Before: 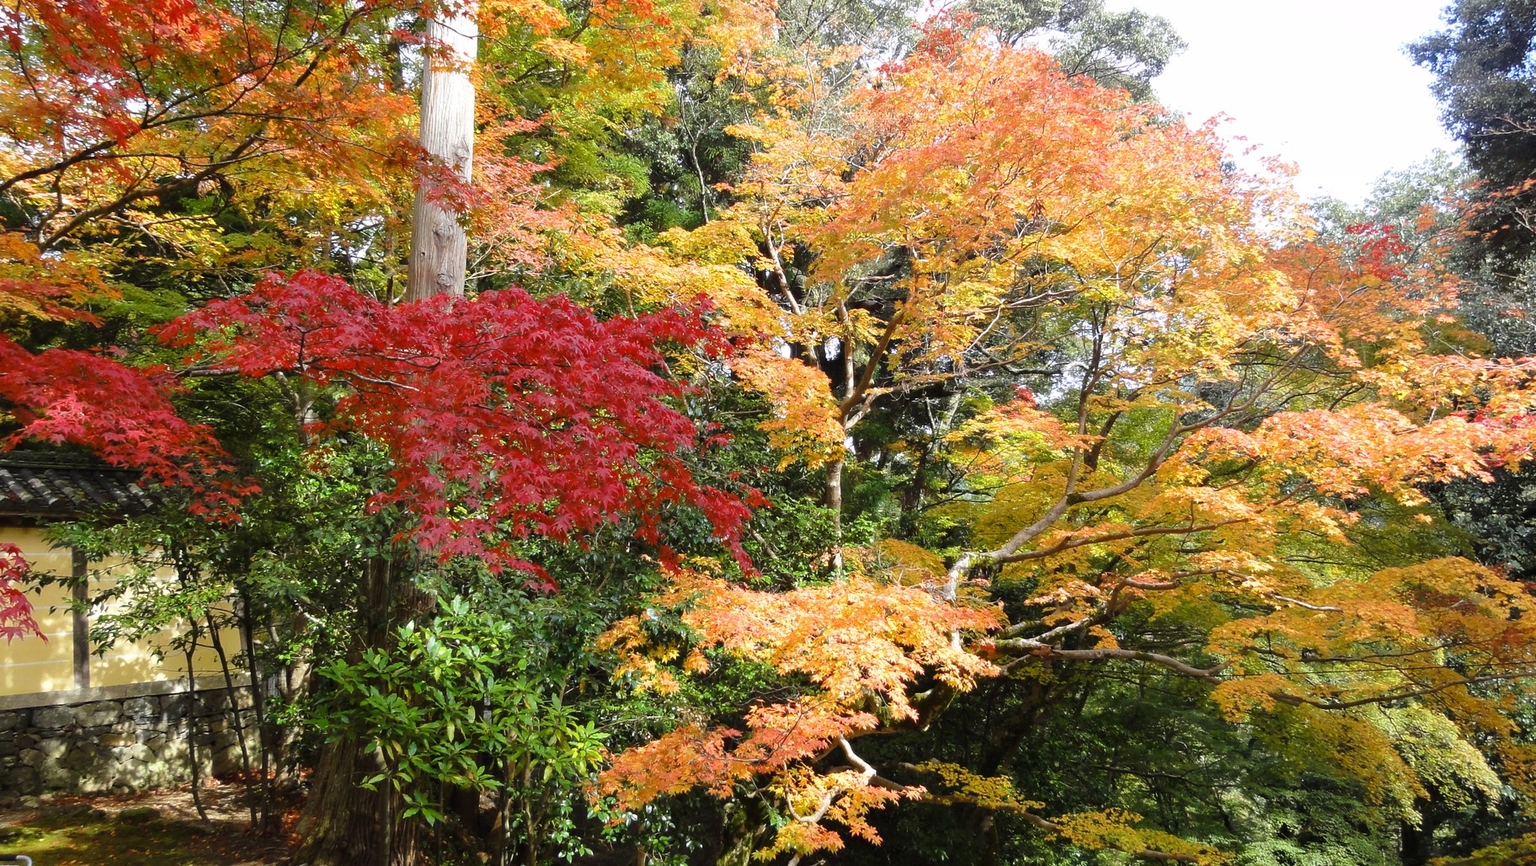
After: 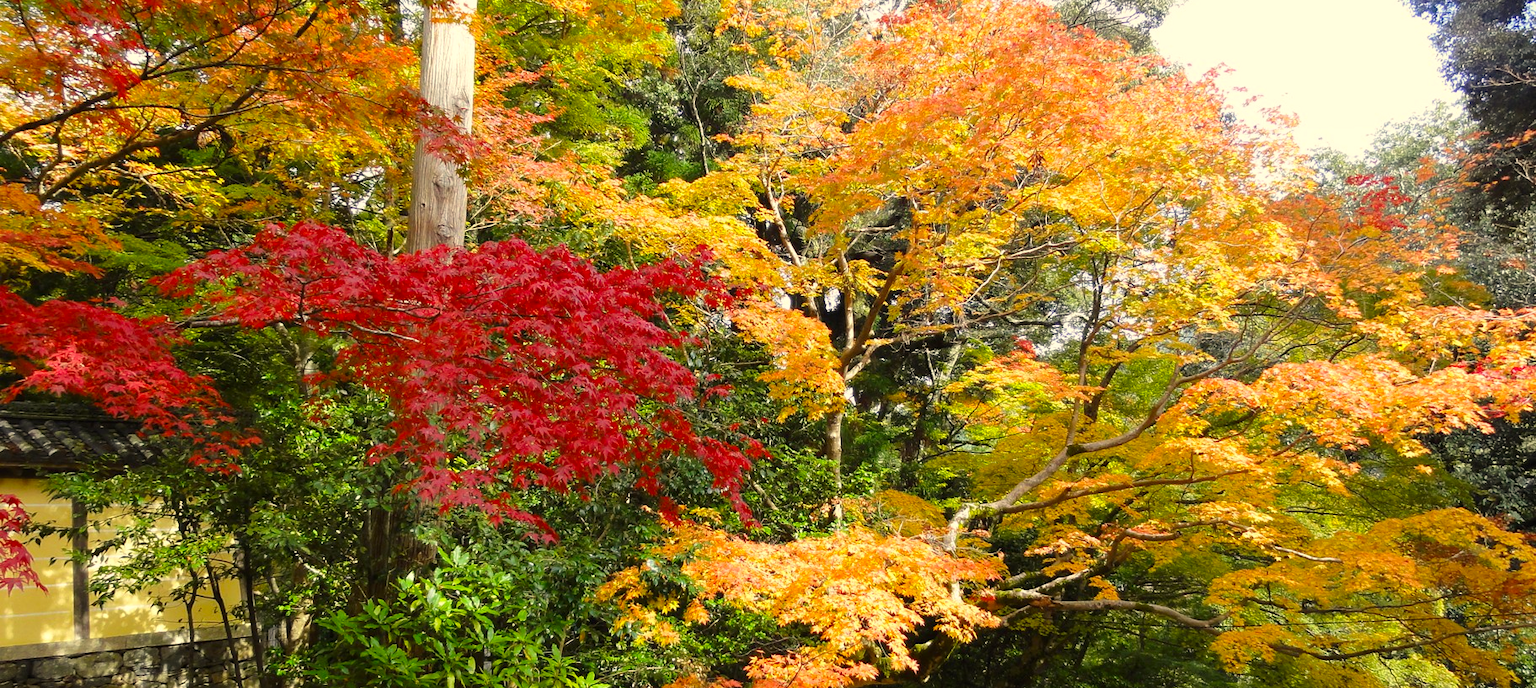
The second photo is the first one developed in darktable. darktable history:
tone equalizer: edges refinement/feathering 500, mask exposure compensation -1.57 EV, preserve details no
crop and rotate: top 5.666%, bottom 14.782%
color correction: highlights a* 1.35, highlights b* 17.14
contrast brightness saturation: contrast 0.041, saturation 0.154
